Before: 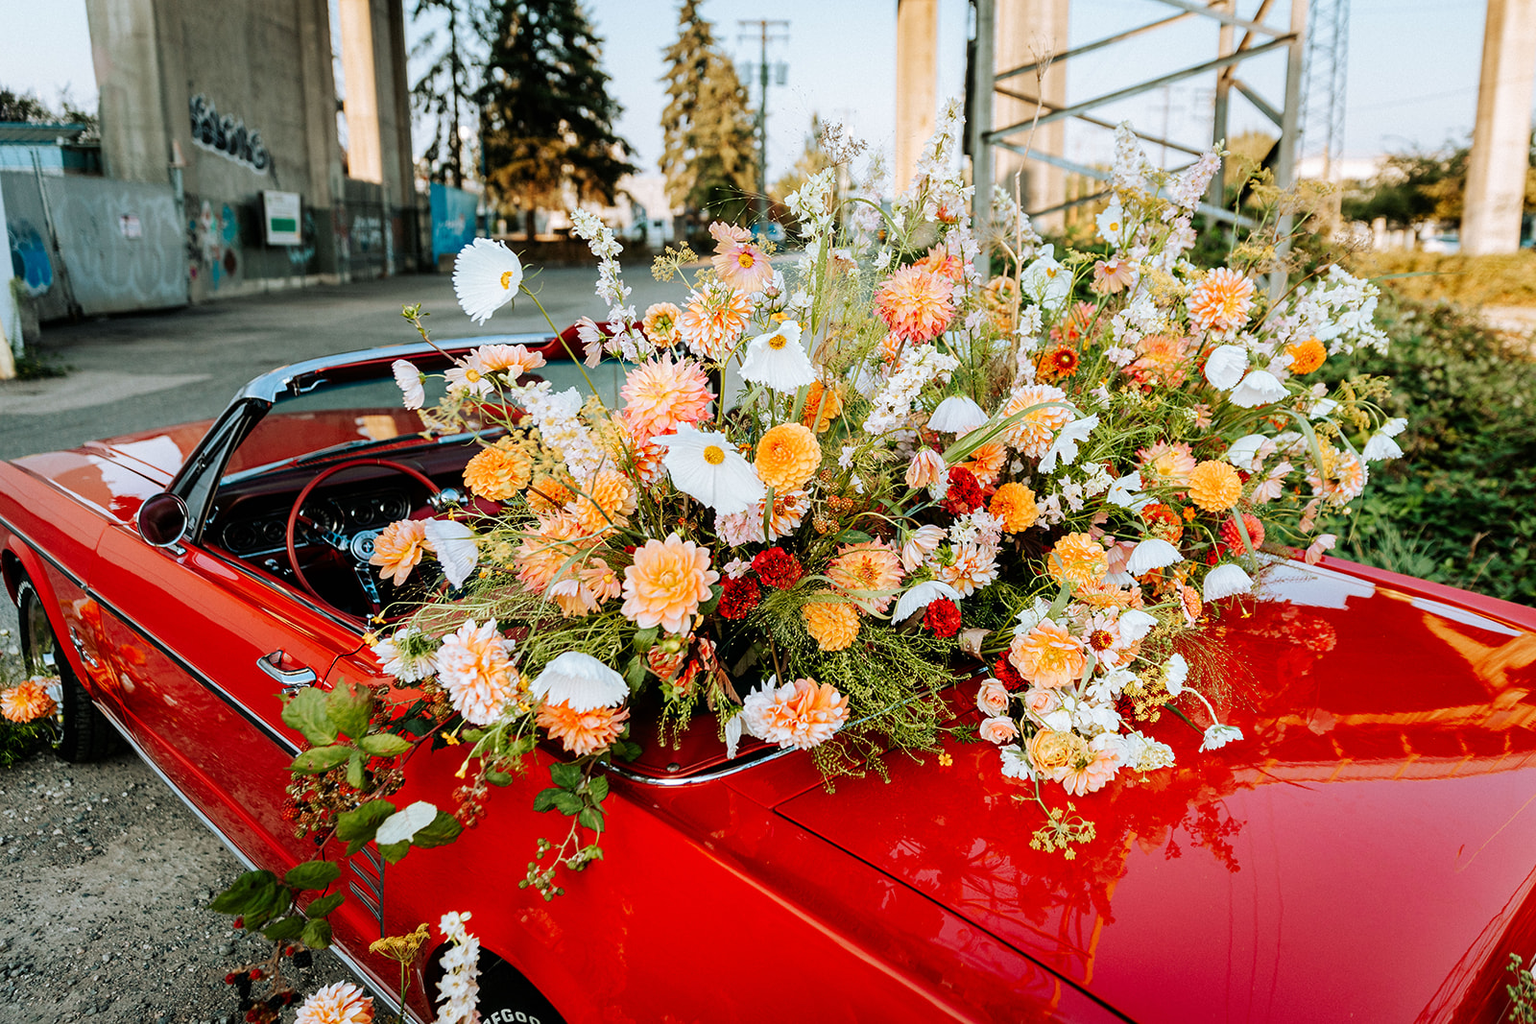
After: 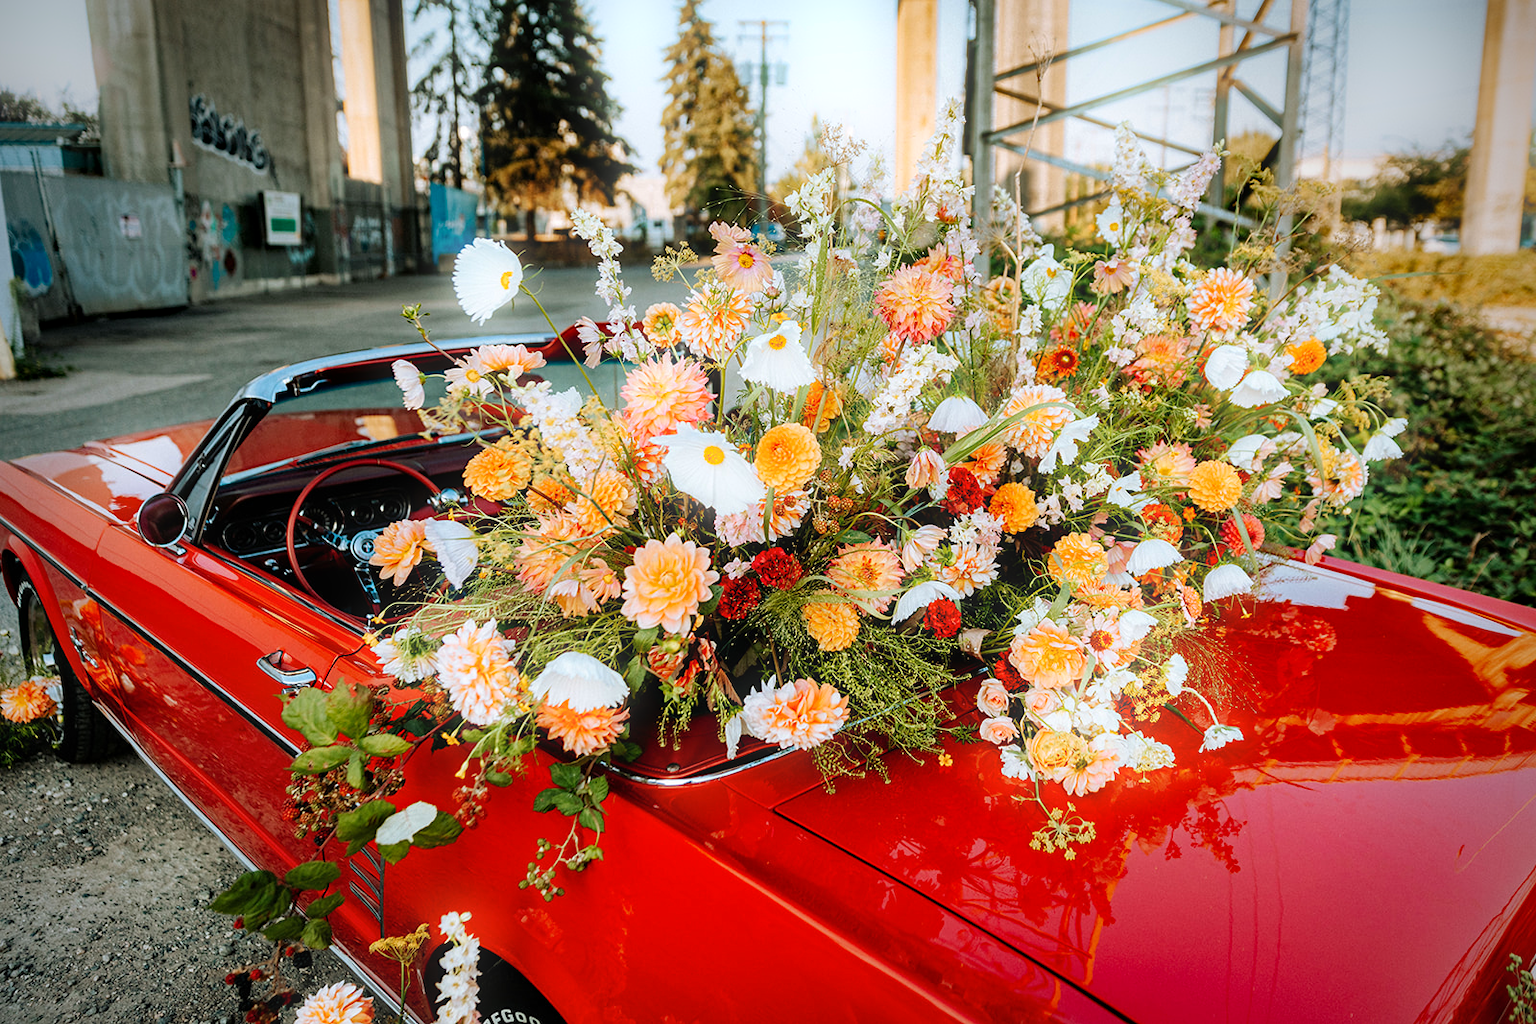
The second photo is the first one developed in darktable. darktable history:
shadows and highlights: low approximation 0.01, soften with gaussian
vignetting: brightness -0.629, saturation -0.007, center (-0.028, 0.239)
haze removal: compatibility mode true, adaptive false
bloom: size 5%, threshold 95%, strength 15%
